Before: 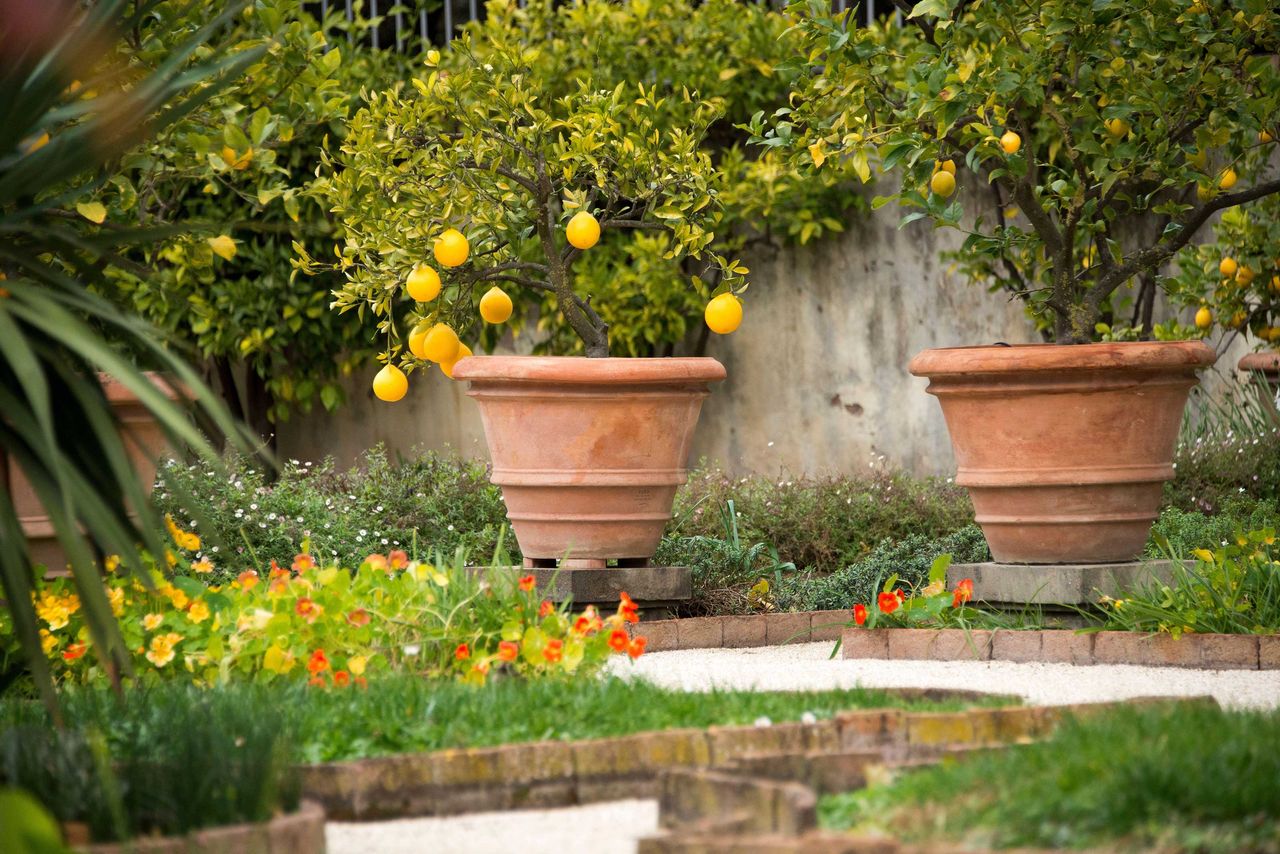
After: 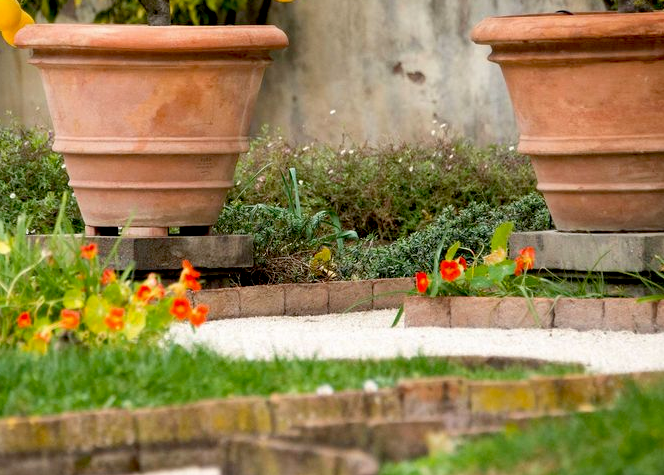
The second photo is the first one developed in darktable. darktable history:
exposure: black level correction 0.017, exposure -0.008 EV, compensate exposure bias true, compensate highlight preservation false
crop: left 34.23%, top 38.928%, right 13.853%, bottom 5.403%
